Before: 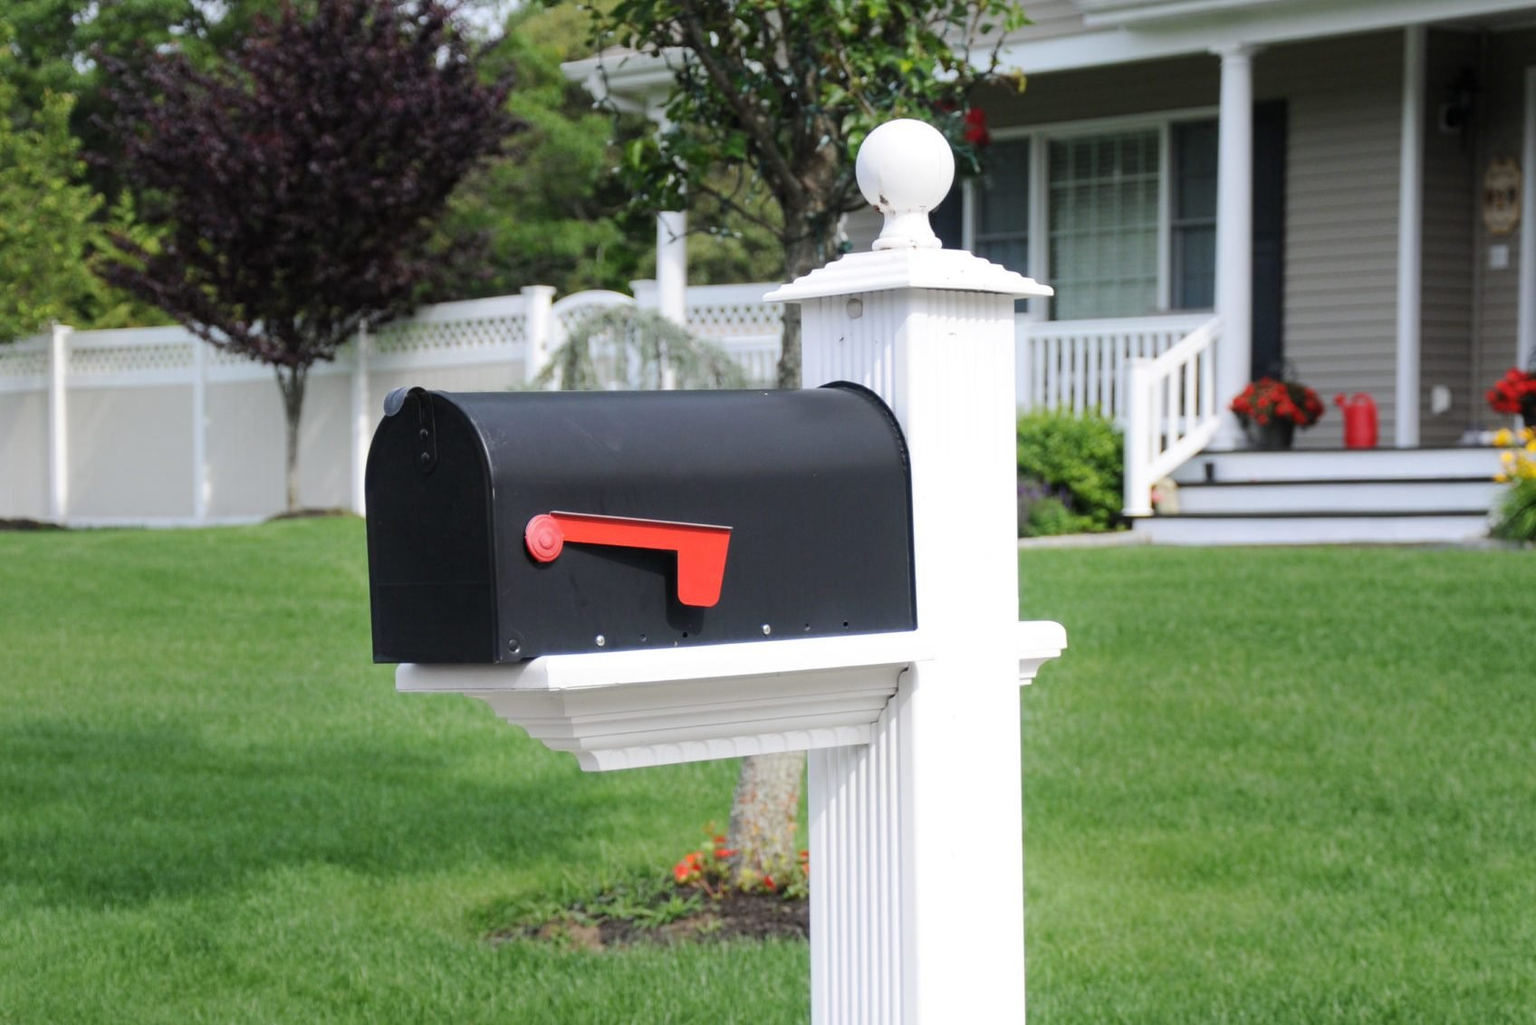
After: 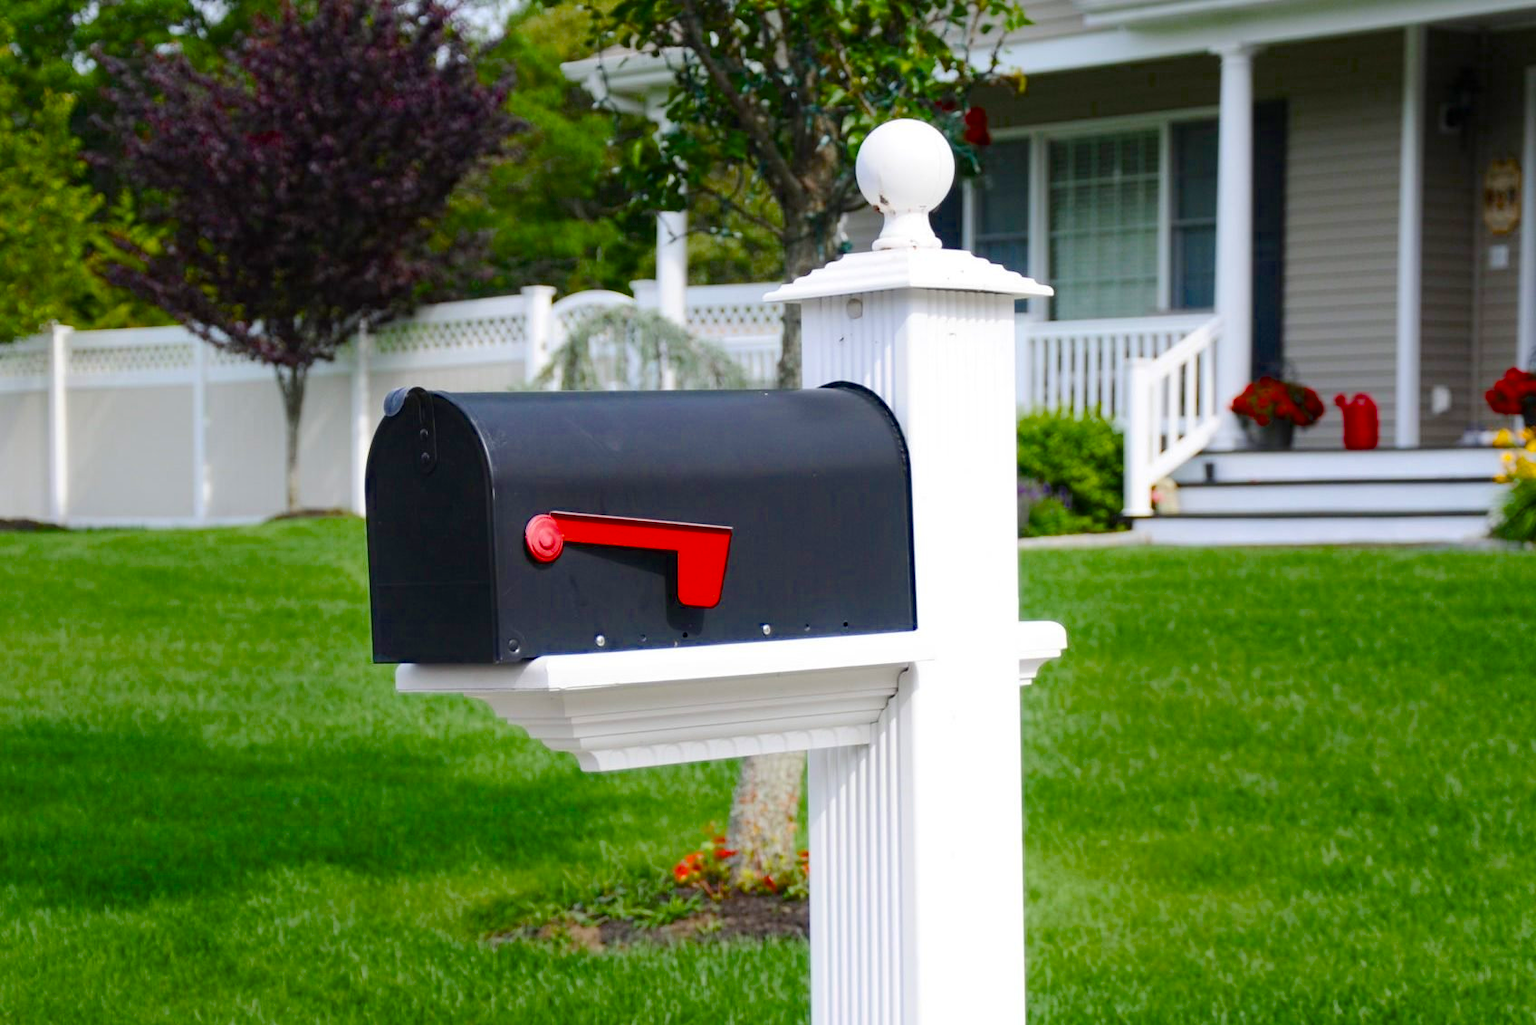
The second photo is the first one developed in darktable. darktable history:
color balance rgb: linear chroma grading › global chroma 14.498%, perceptual saturation grading › global saturation 27.609%, perceptual saturation grading › highlights -25.437%, perceptual saturation grading › shadows 24.899%, global vibrance 16.016%, saturation formula JzAzBz (2021)
